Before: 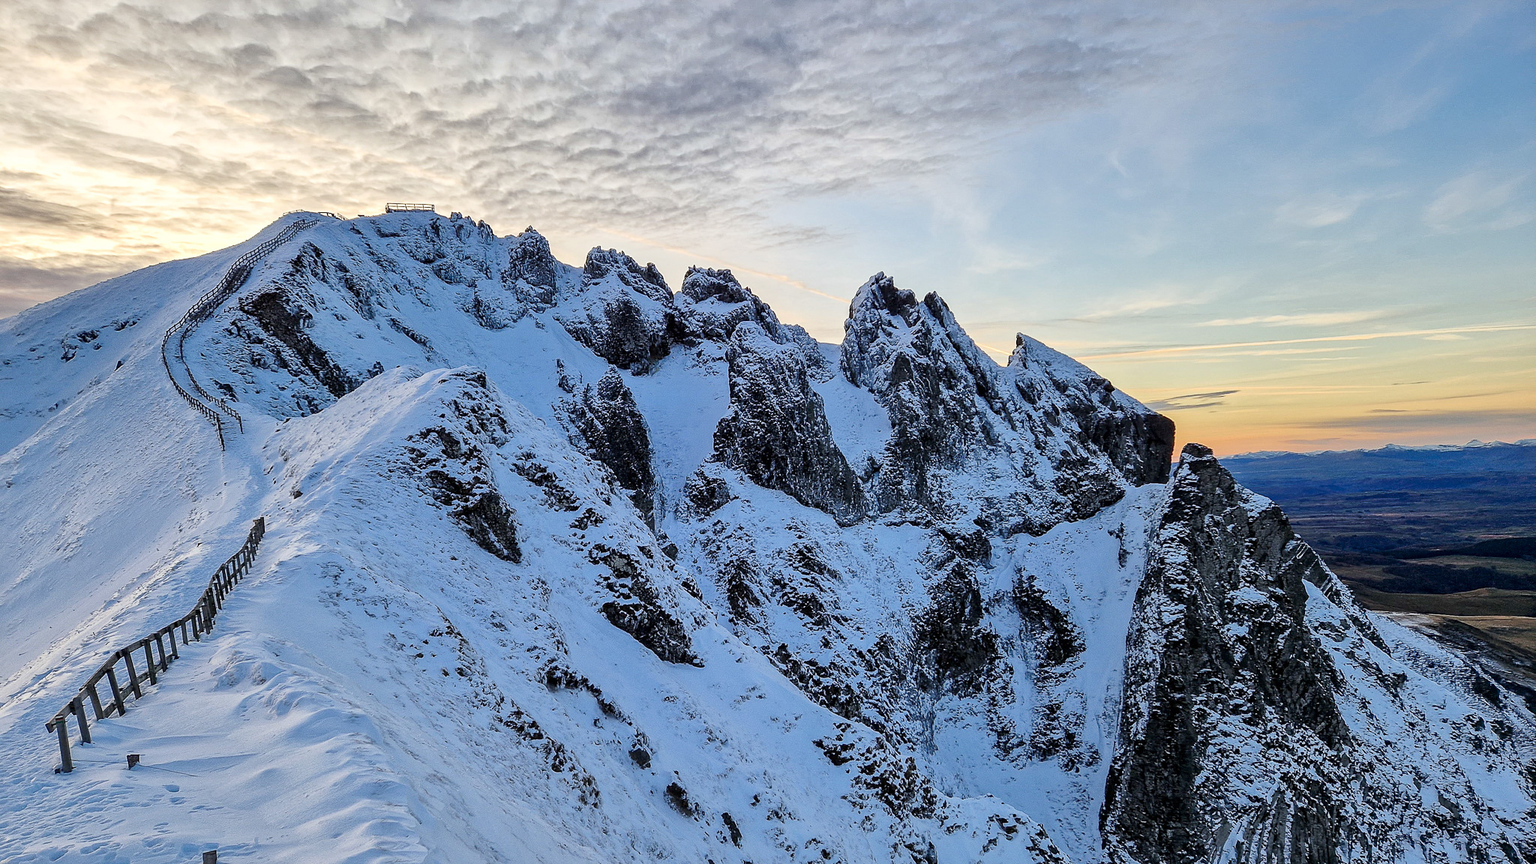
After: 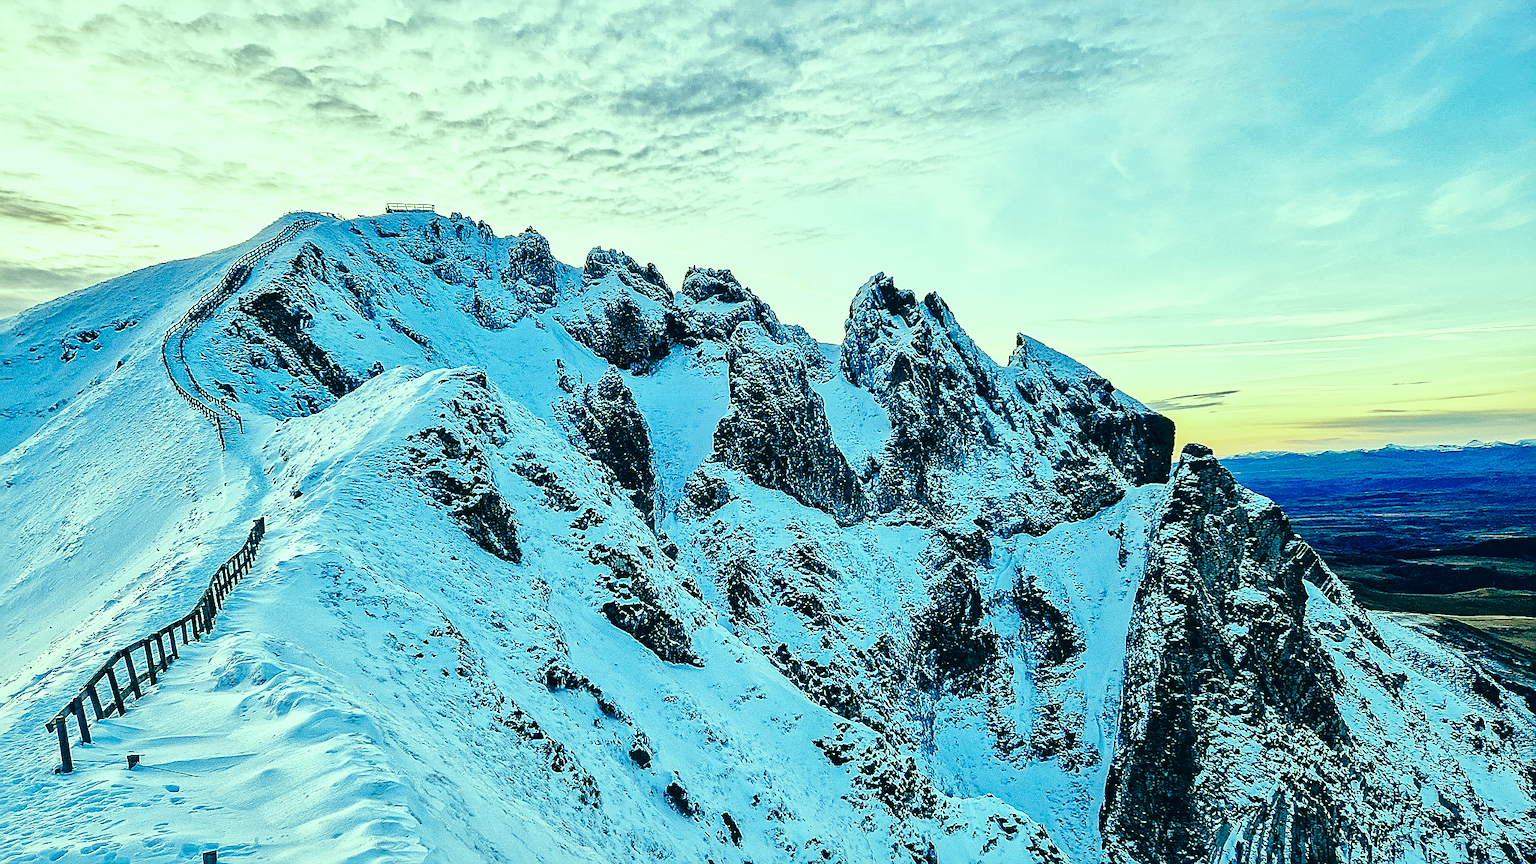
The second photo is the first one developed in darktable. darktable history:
local contrast: mode bilateral grid, contrast 21, coarseness 50, detail 162%, midtone range 0.2
base curve: curves: ch0 [(0, 0) (0.04, 0.03) (0.133, 0.232) (0.448, 0.748) (0.843, 0.968) (1, 1)], preserve colors none
sharpen: on, module defaults
color correction: highlights a* -19.49, highlights b* 9.8, shadows a* -20.73, shadows b* -10.71
